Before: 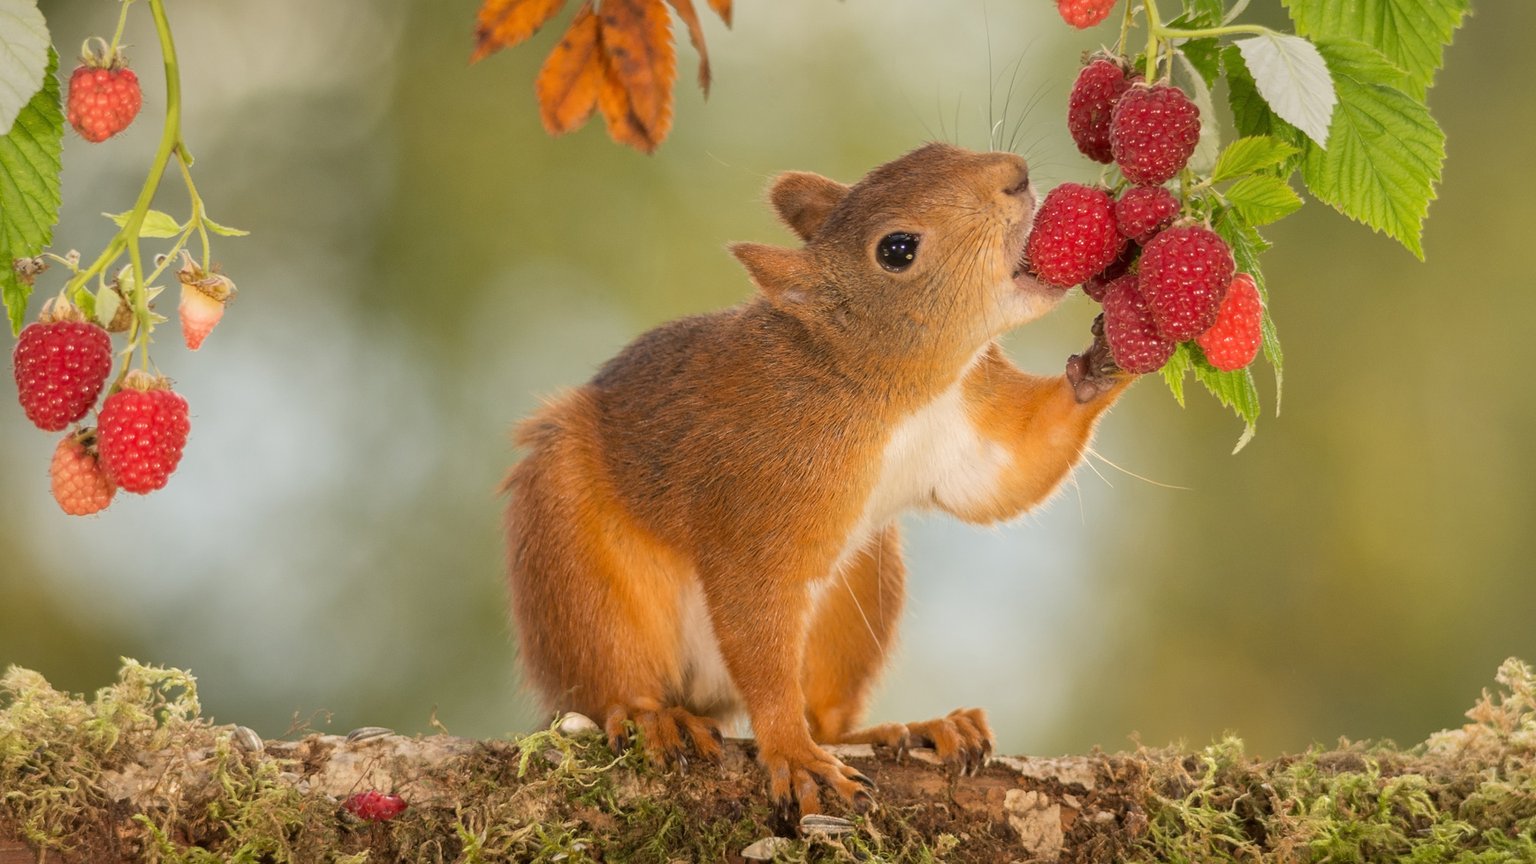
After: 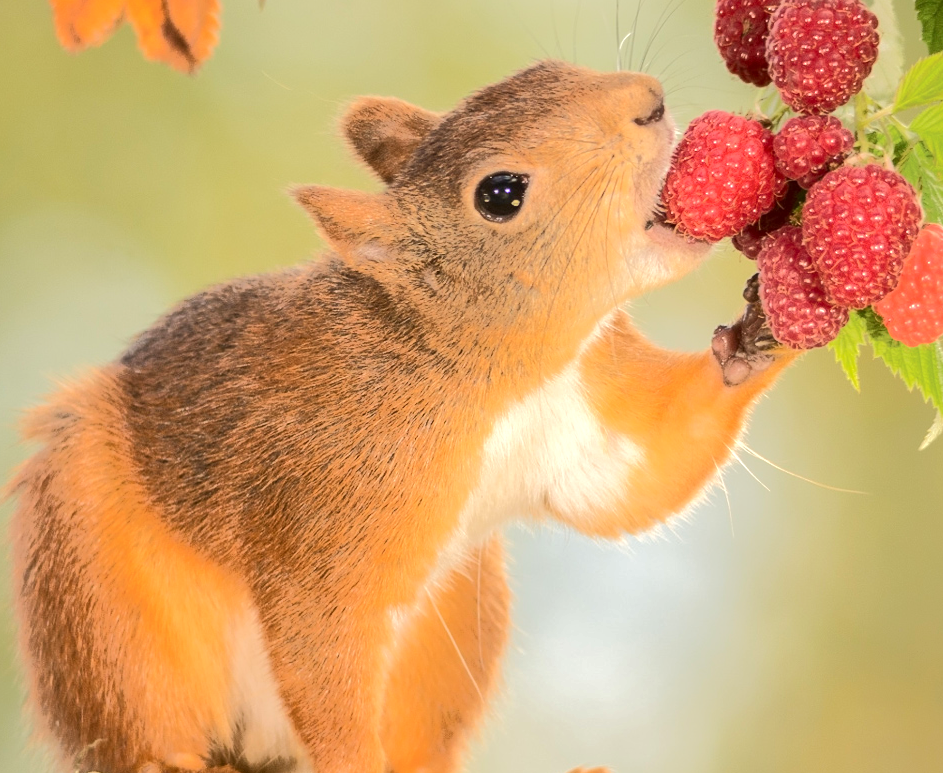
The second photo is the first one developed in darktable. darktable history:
tone curve: curves: ch0 [(0, 0) (0.003, 0.015) (0.011, 0.019) (0.025, 0.025) (0.044, 0.039) (0.069, 0.053) (0.1, 0.076) (0.136, 0.107) (0.177, 0.143) (0.224, 0.19) (0.277, 0.253) (0.335, 0.32) (0.399, 0.412) (0.468, 0.524) (0.543, 0.668) (0.623, 0.717) (0.709, 0.769) (0.801, 0.82) (0.898, 0.865) (1, 1)], color space Lab, independent channels, preserve colors none
crop: left 32.38%, top 10.956%, right 18.484%, bottom 17.427%
exposure: exposure 0.514 EV, compensate highlight preservation false
